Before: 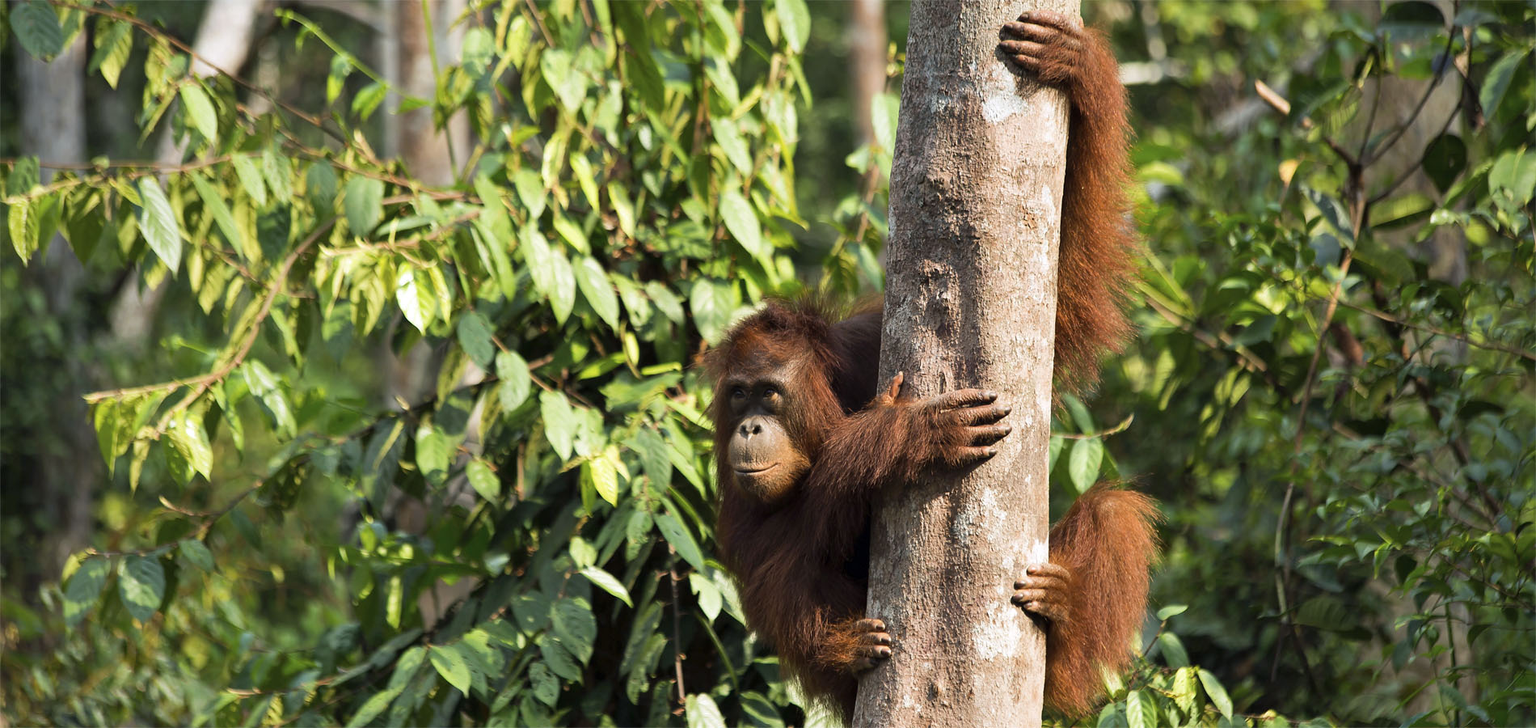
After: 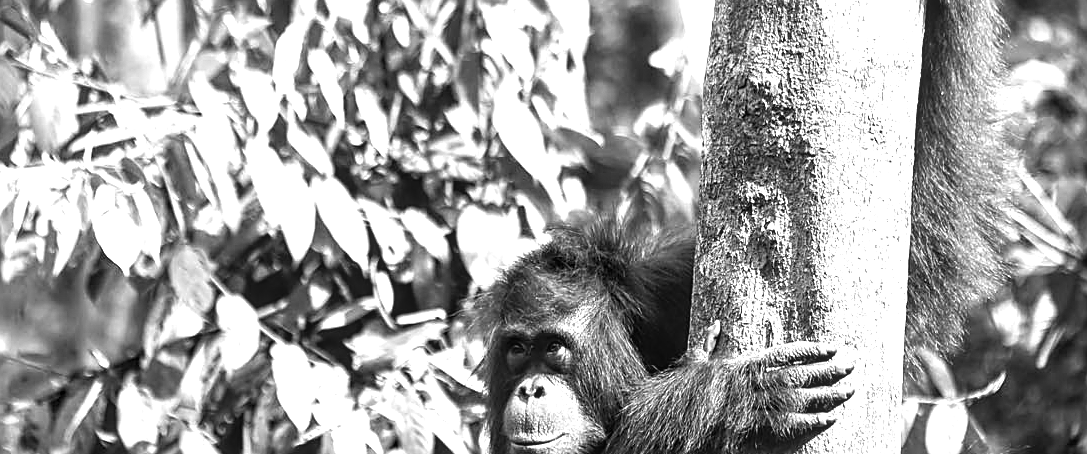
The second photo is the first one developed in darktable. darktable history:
crop: left 20.932%, top 15.471%, right 21.848%, bottom 34.081%
local contrast: on, module defaults
levels: levels [0, 0.374, 0.749]
tone equalizer: -8 EV -0.417 EV, -7 EV -0.389 EV, -6 EV -0.333 EV, -5 EV -0.222 EV, -3 EV 0.222 EV, -2 EV 0.333 EV, -1 EV 0.389 EV, +0 EV 0.417 EV, edges refinement/feathering 500, mask exposure compensation -1.57 EV, preserve details no
exposure: exposure -0.021 EV, compensate highlight preservation false
white balance: red 0.924, blue 1.095
sharpen: on, module defaults
monochrome: a -35.87, b 49.73, size 1.7
